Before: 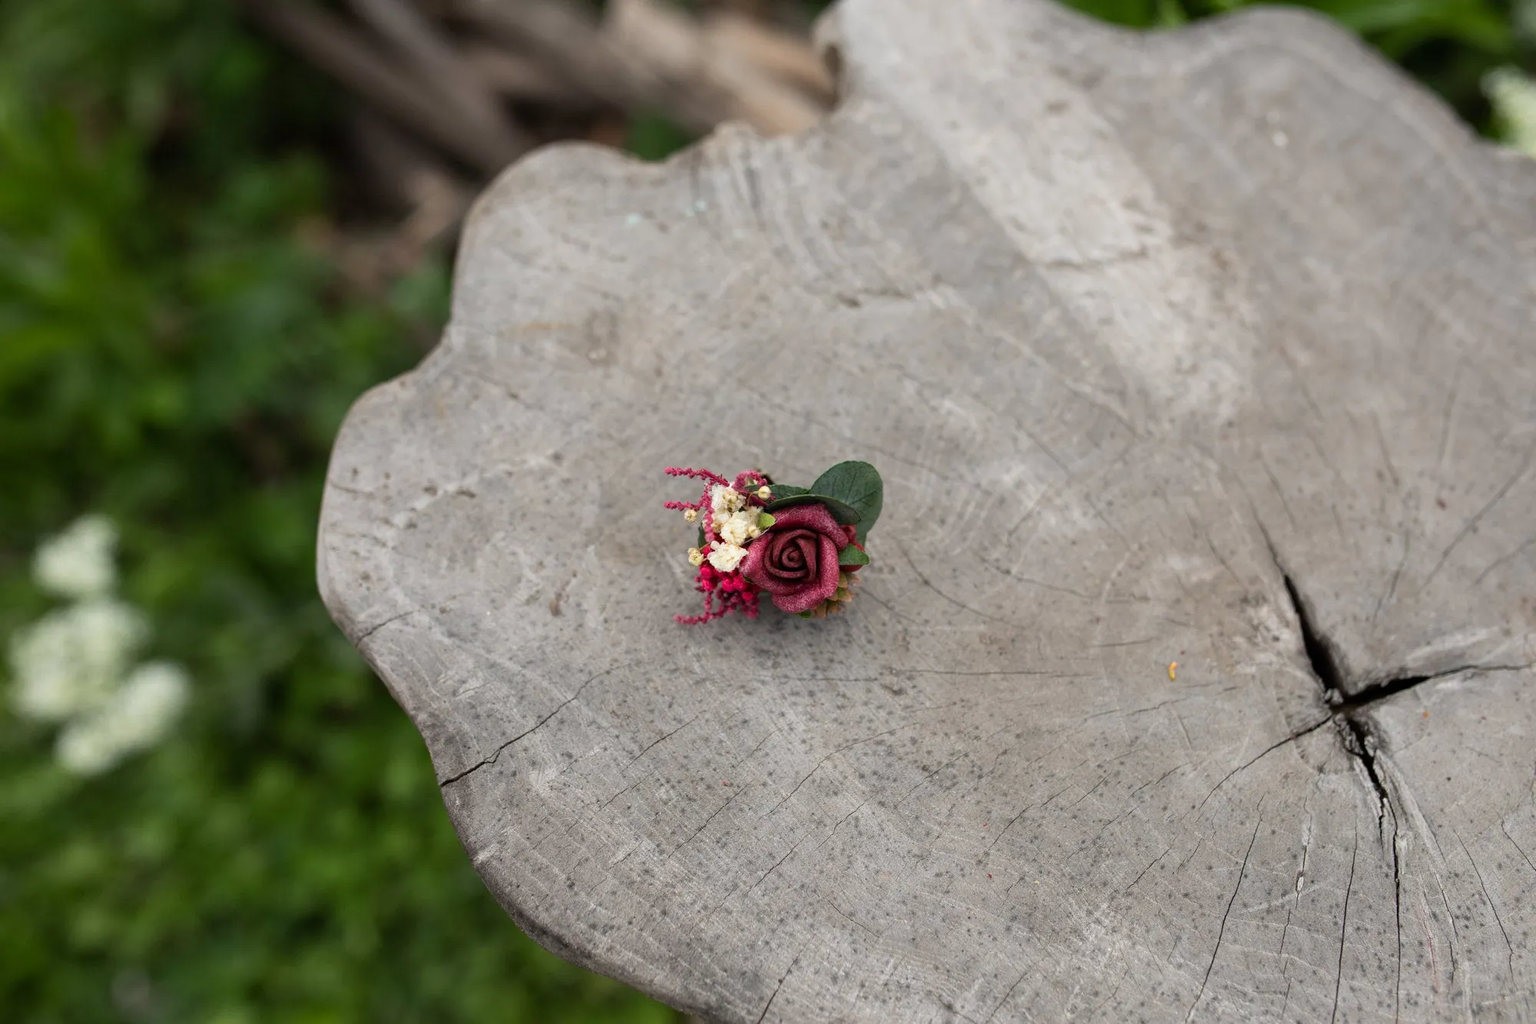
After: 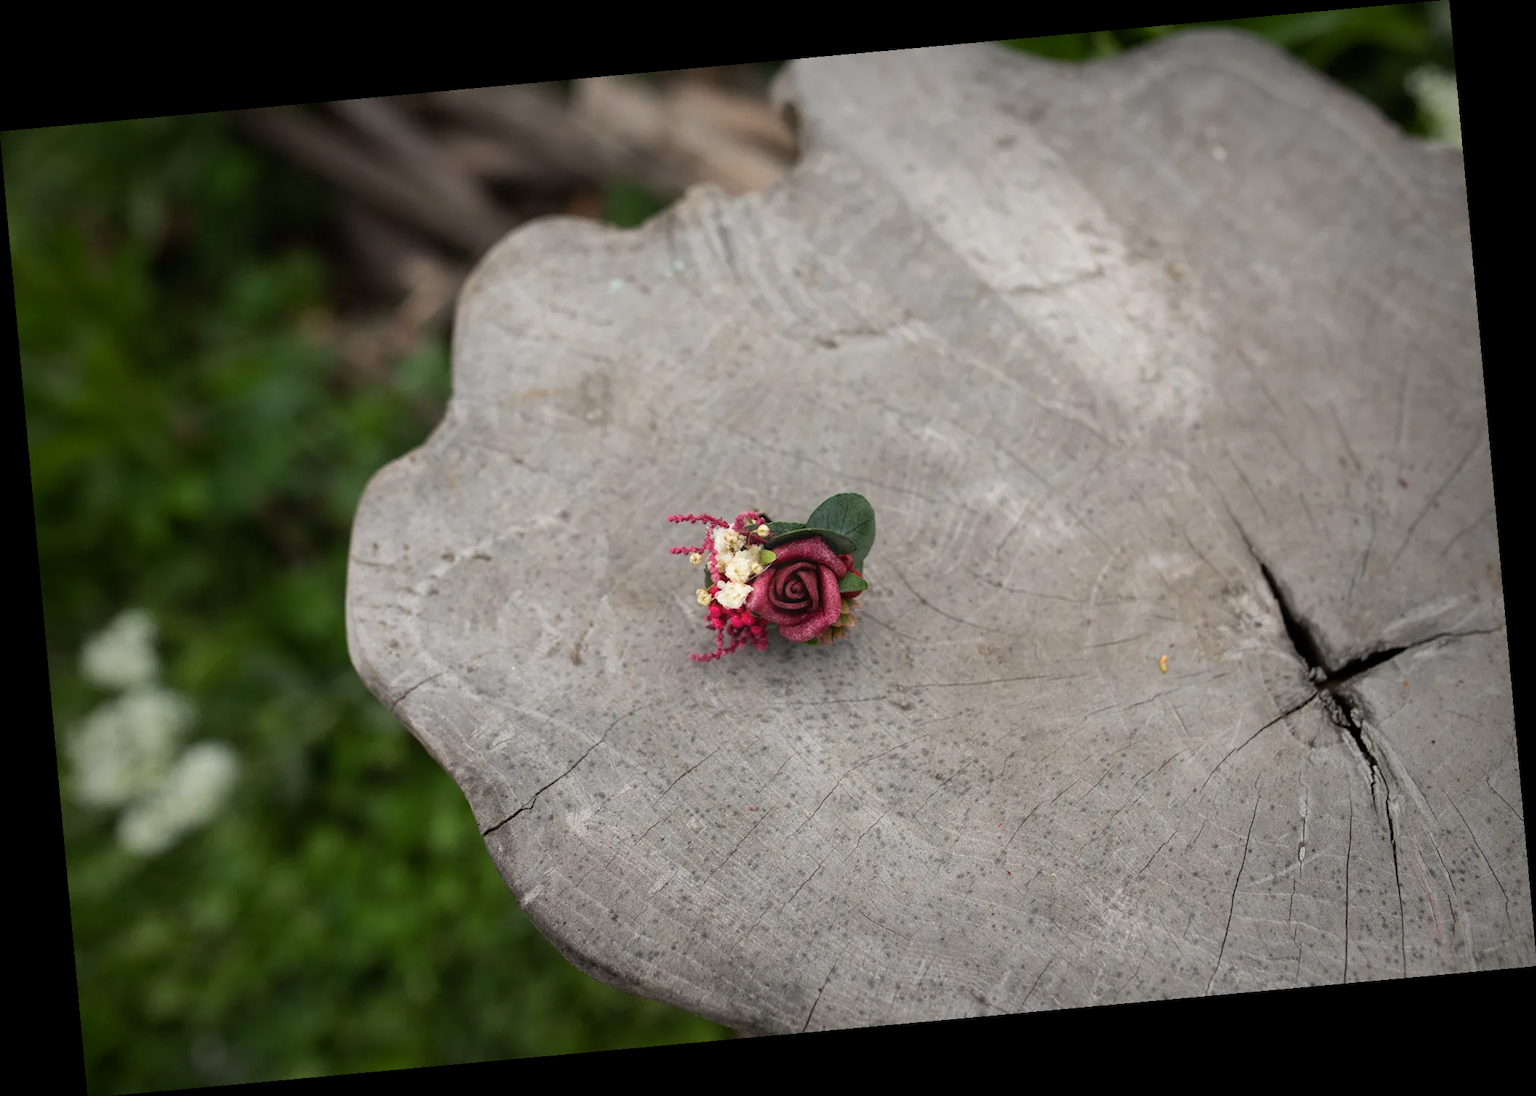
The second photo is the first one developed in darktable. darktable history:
rotate and perspective: rotation -5.2°, automatic cropping off
bloom: size 16%, threshold 98%, strength 20%
vignetting: fall-off start 53.2%, brightness -0.594, saturation 0, automatic ratio true, width/height ratio 1.313, shape 0.22, unbound false
